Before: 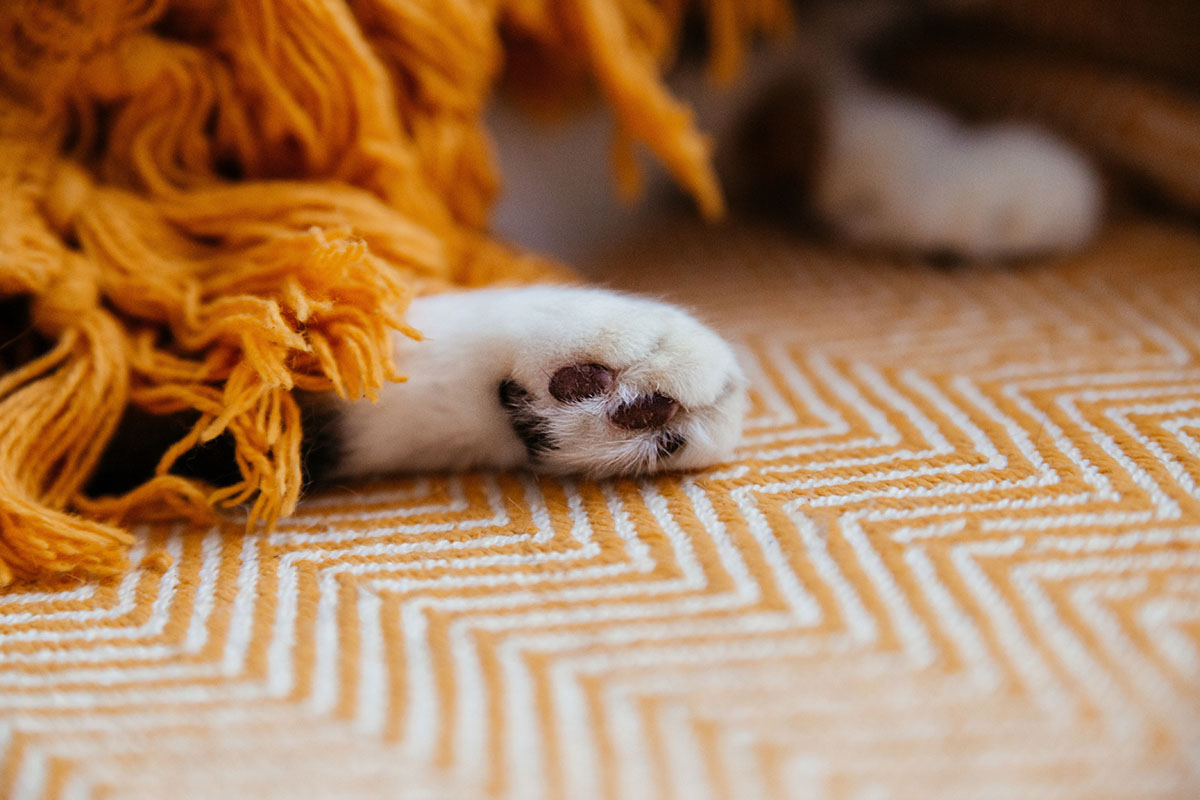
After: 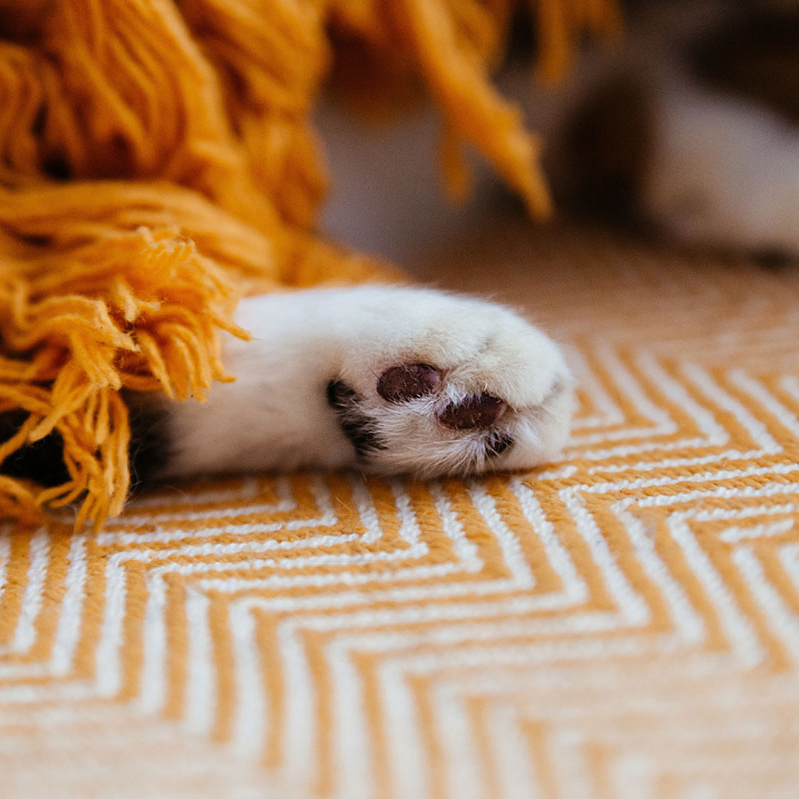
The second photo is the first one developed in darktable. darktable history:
crop and rotate: left 14.406%, right 18.984%
